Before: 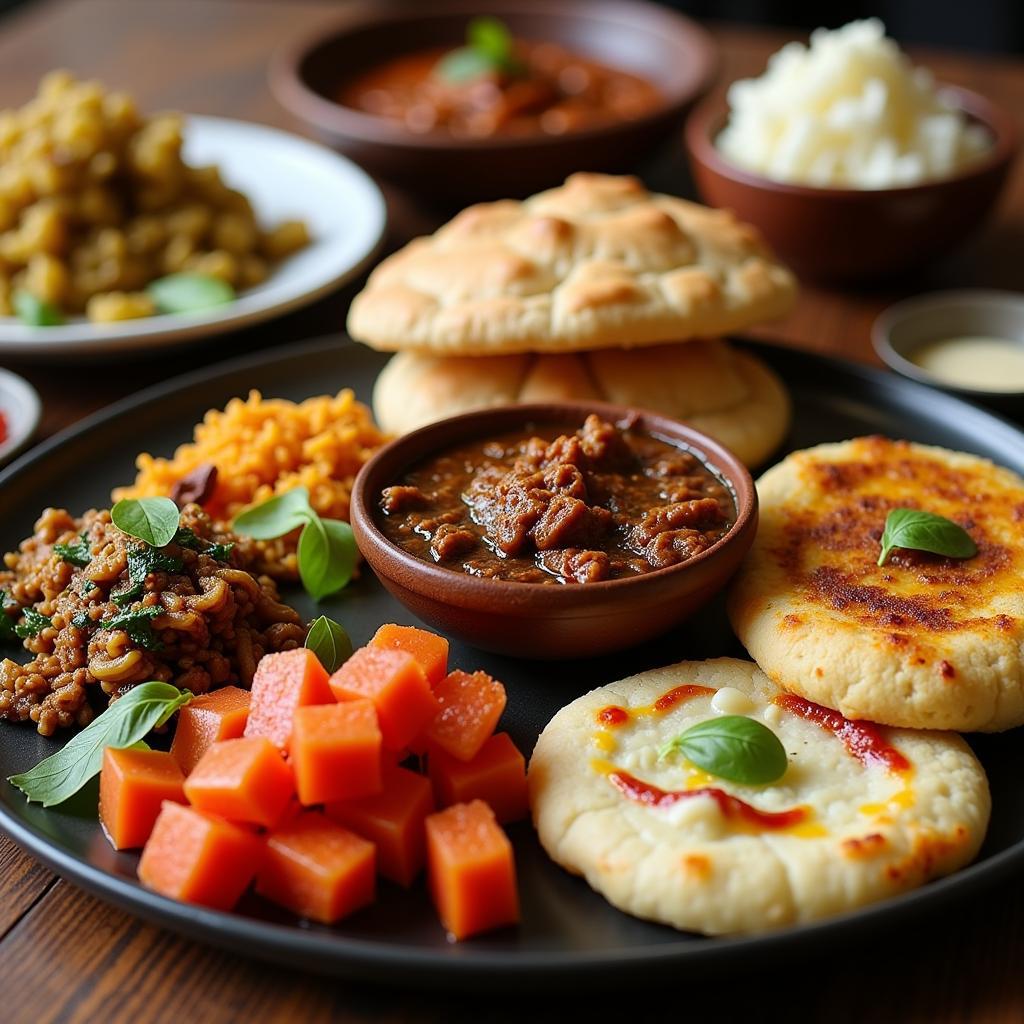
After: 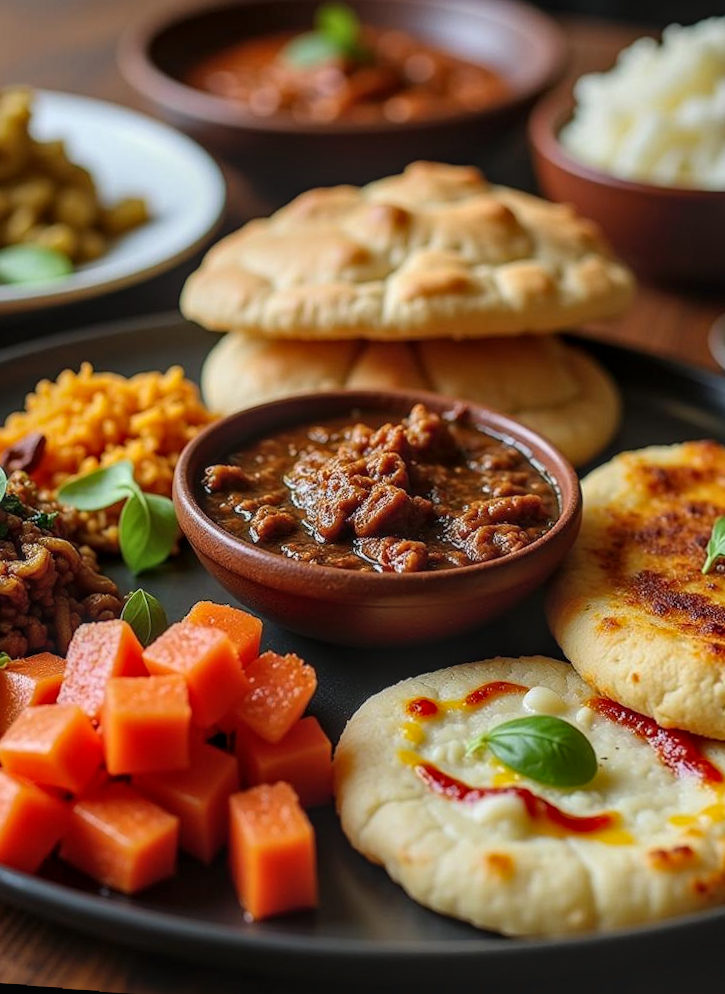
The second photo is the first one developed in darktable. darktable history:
local contrast: highlights 0%, shadows 0%, detail 133%
rotate and perspective: lens shift (horizontal) -0.055, automatic cropping off
crop and rotate: angle -3.27°, left 14.277%, top 0.028%, right 10.766%, bottom 0.028%
